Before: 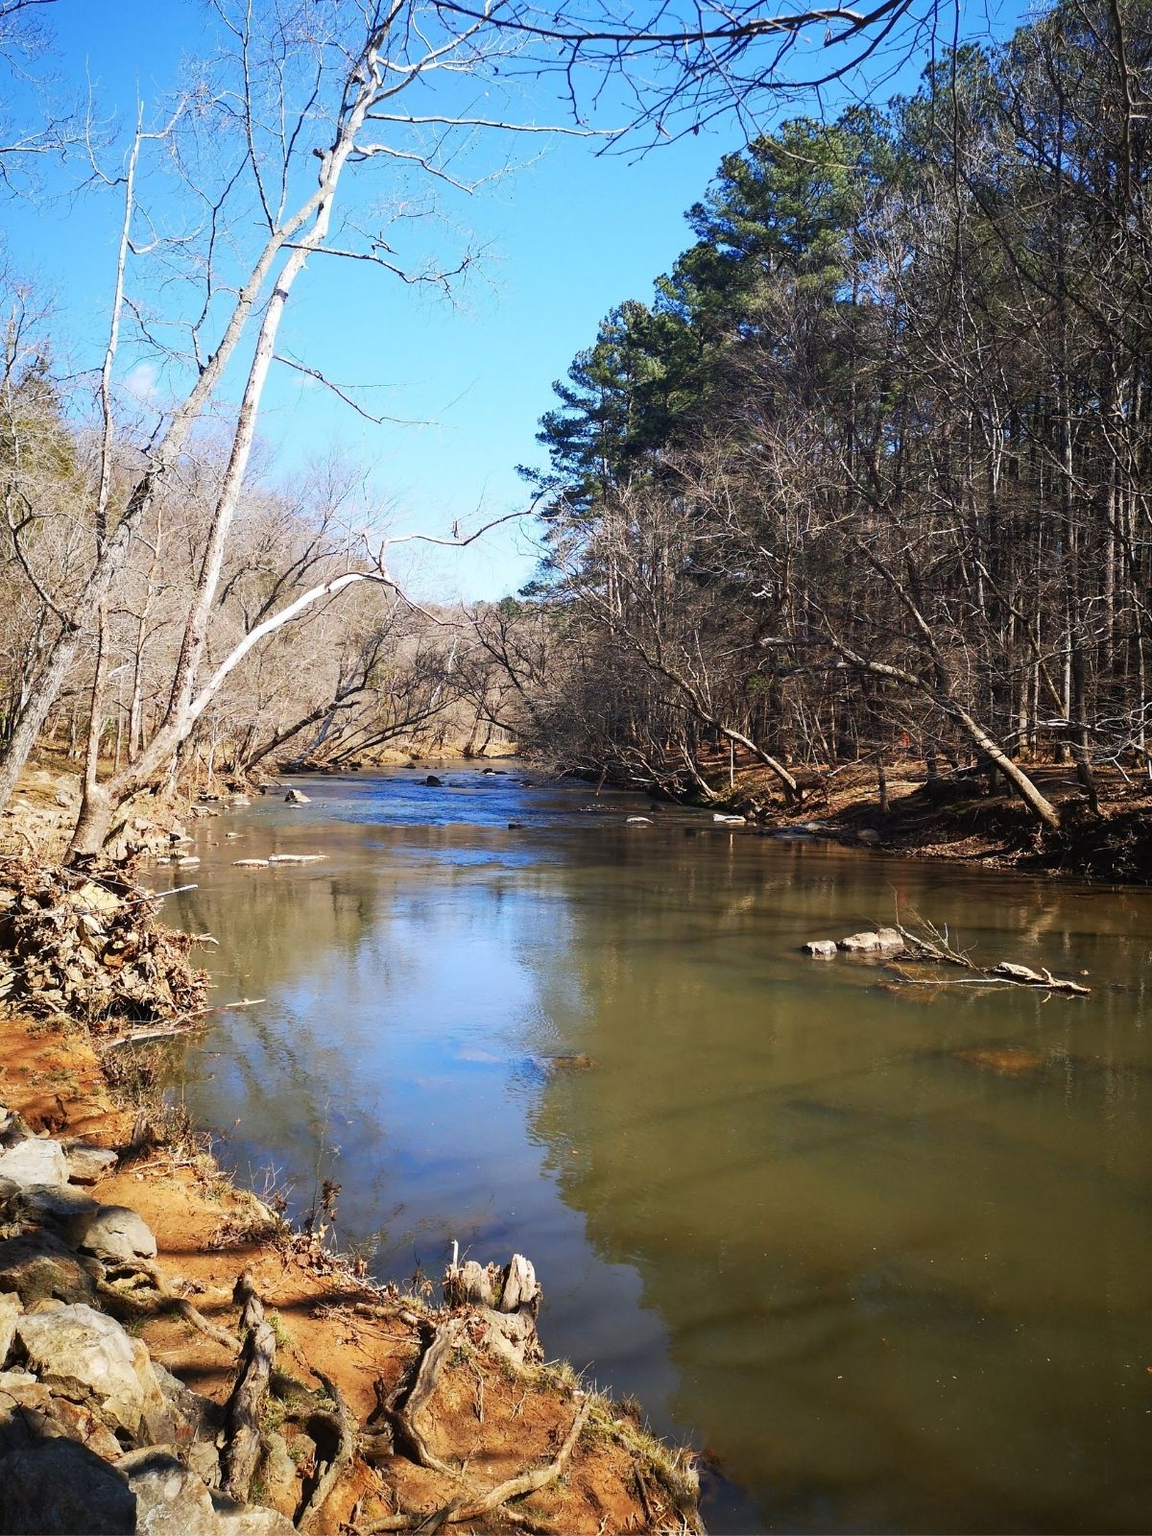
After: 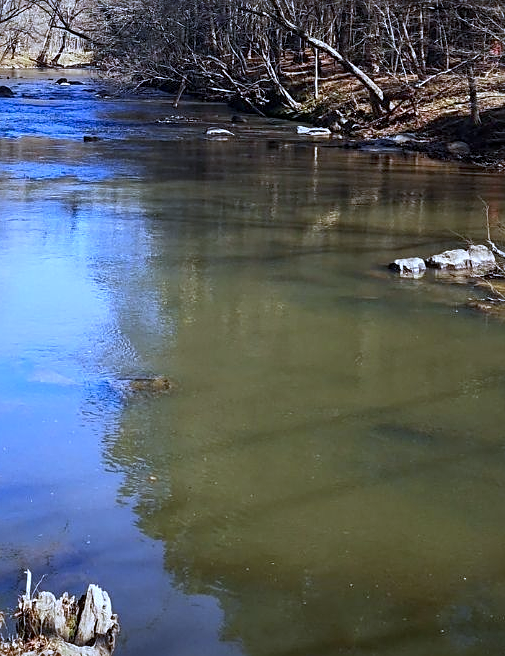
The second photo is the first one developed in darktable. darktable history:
crop: left 37.221%, top 45.169%, right 20.63%, bottom 13.777%
local contrast: on, module defaults
white balance: red 0.871, blue 1.249
sharpen: on, module defaults
